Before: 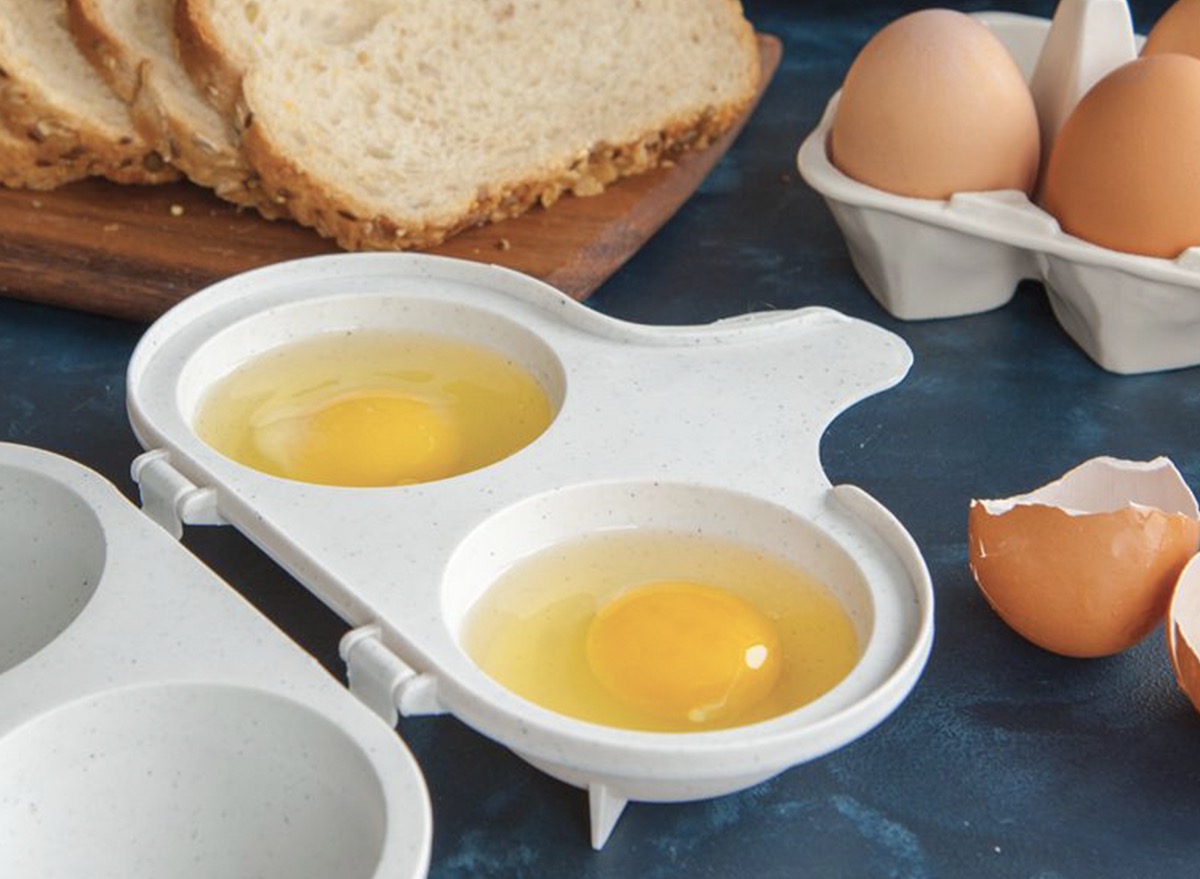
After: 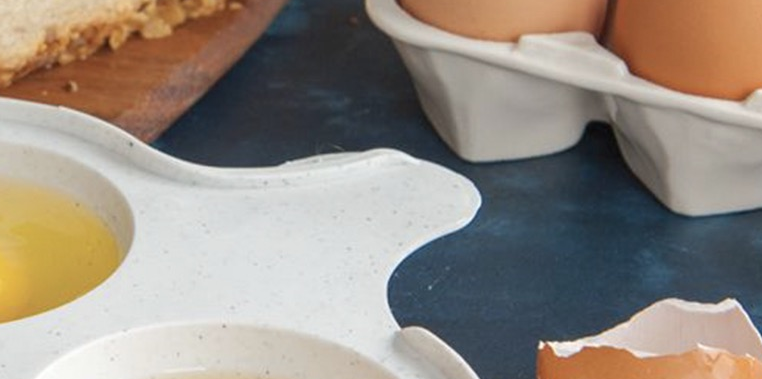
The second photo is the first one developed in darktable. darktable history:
crop: left 36.077%, top 18.081%, right 0.35%, bottom 38.786%
